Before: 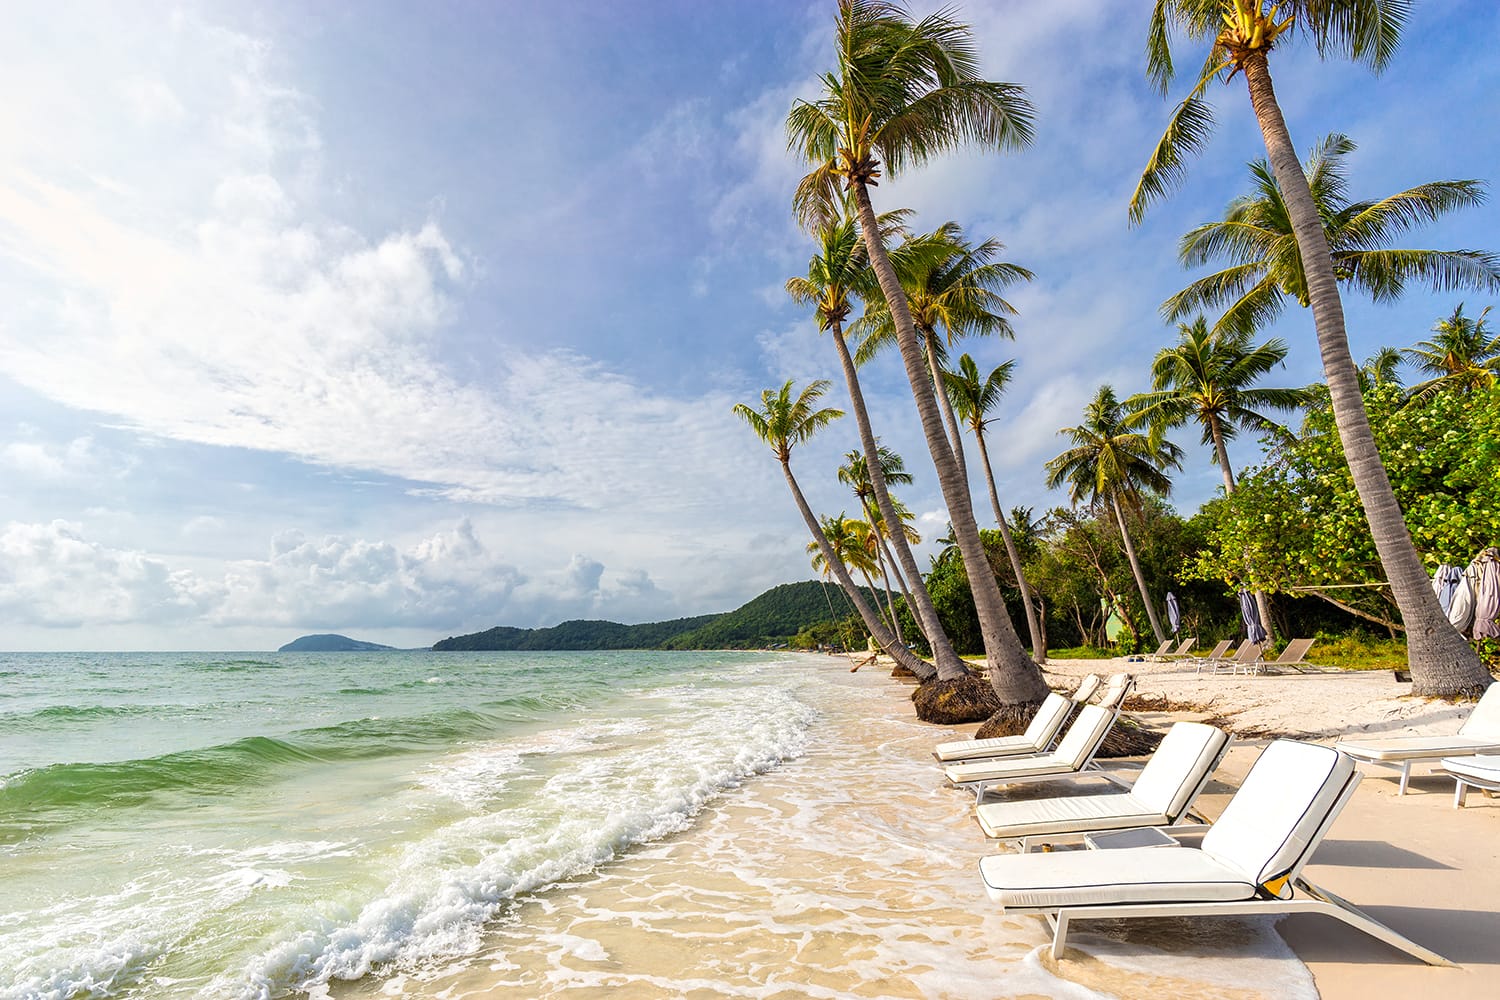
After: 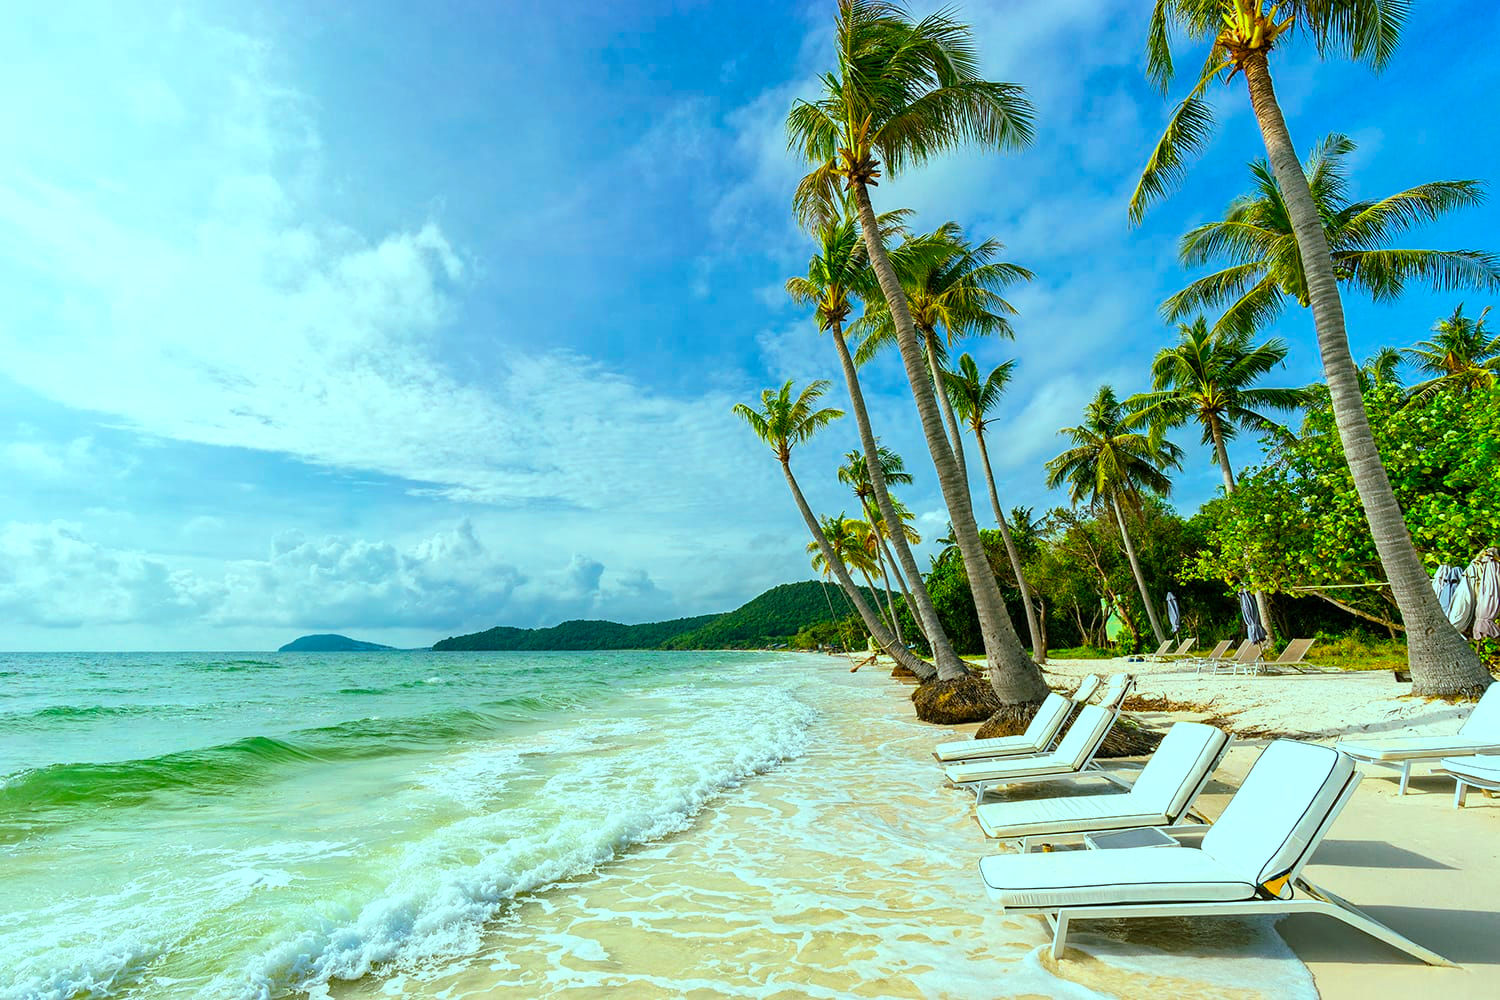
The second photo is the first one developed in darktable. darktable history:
exposure: compensate highlight preservation false
color zones: curves: ch0 [(0, 0.613) (0.01, 0.613) (0.245, 0.448) (0.498, 0.529) (0.642, 0.665) (0.879, 0.777) (0.99, 0.613)]; ch1 [(0, 0) (0.143, 0) (0.286, 0) (0.429, 0) (0.571, 0) (0.714, 0) (0.857, 0)], mix -121.96%
color balance rgb: shadows lift › chroma 11.71%, shadows lift › hue 133.46°, highlights gain › chroma 4%, highlights gain › hue 200.2°, perceptual saturation grading › global saturation 18.05%
